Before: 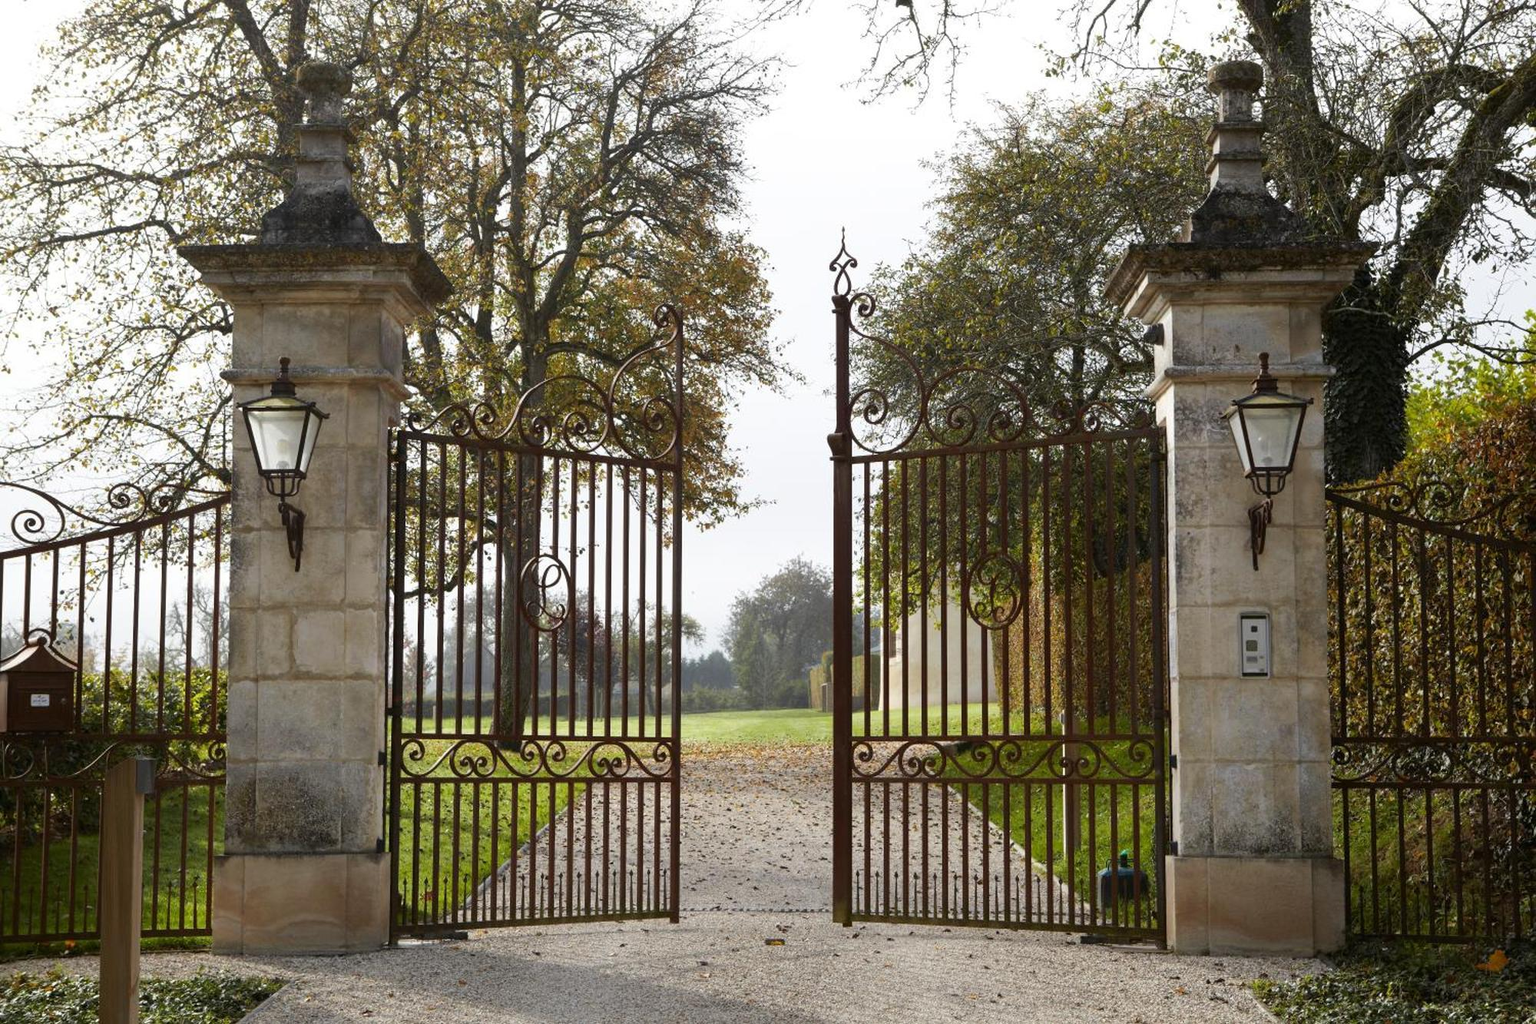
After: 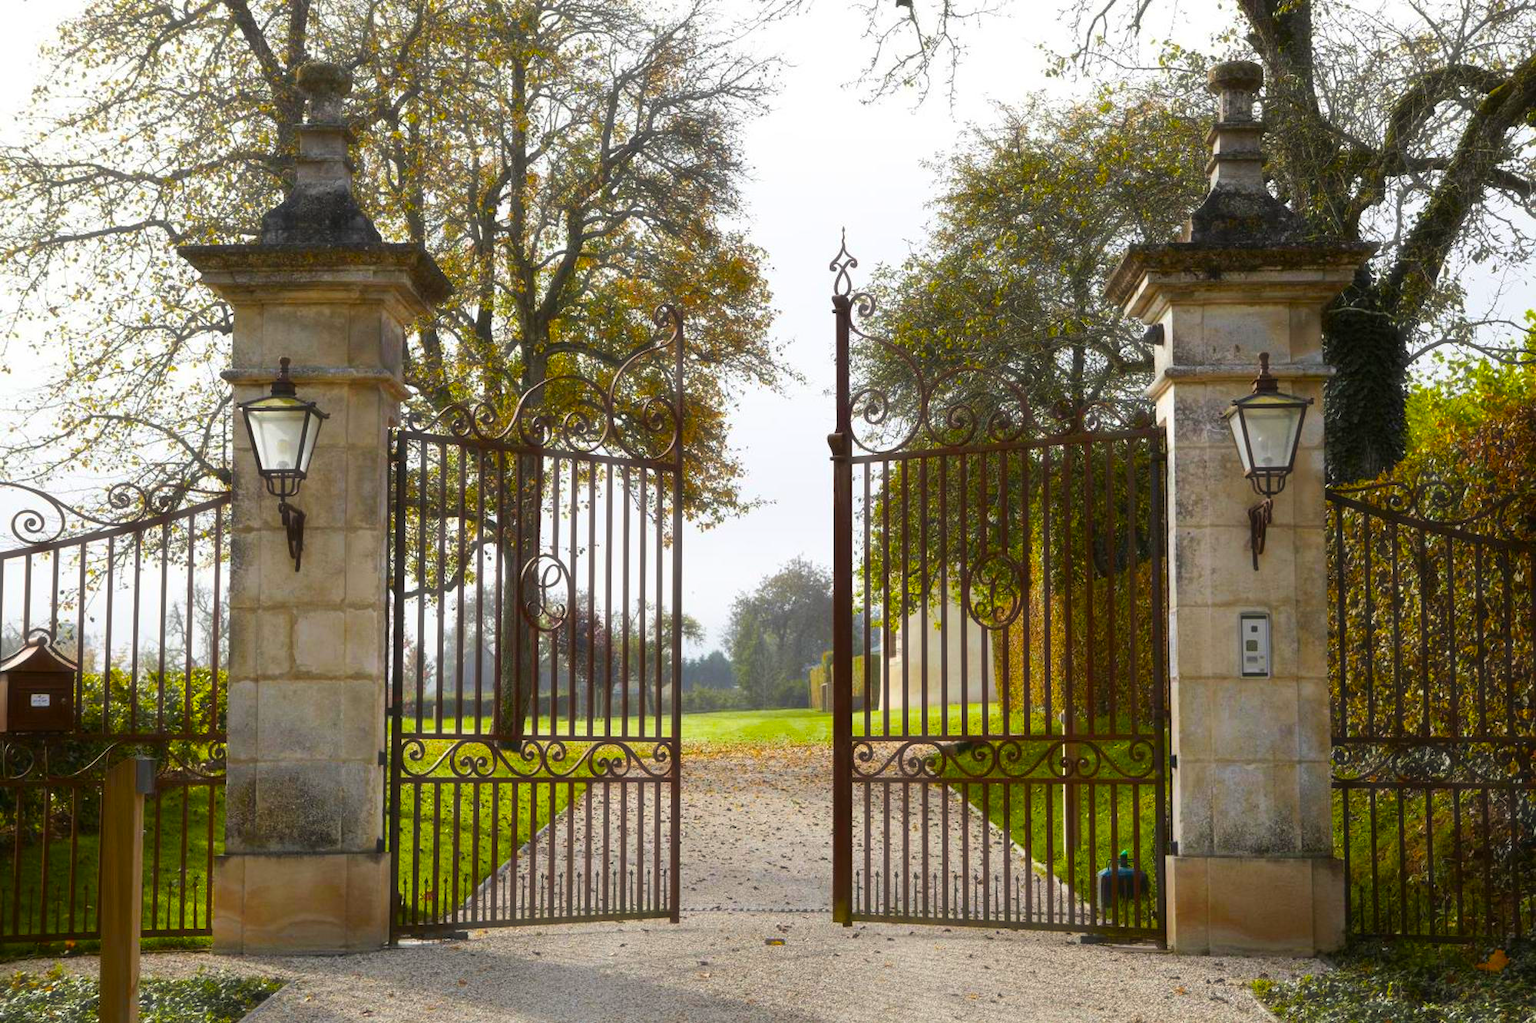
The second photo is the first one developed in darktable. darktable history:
color balance rgb: linear chroma grading › global chroma 49.728%, perceptual saturation grading › global saturation 8.6%, global vibrance 20%
haze removal: strength -0.11, compatibility mode true, adaptive false
